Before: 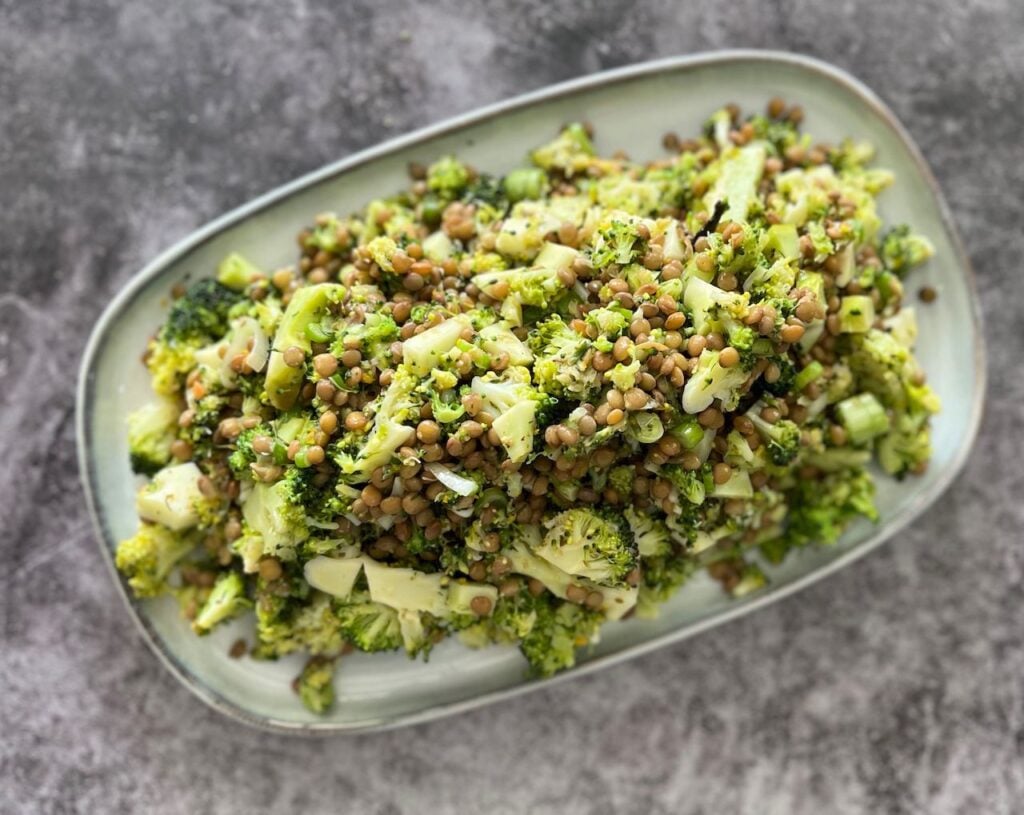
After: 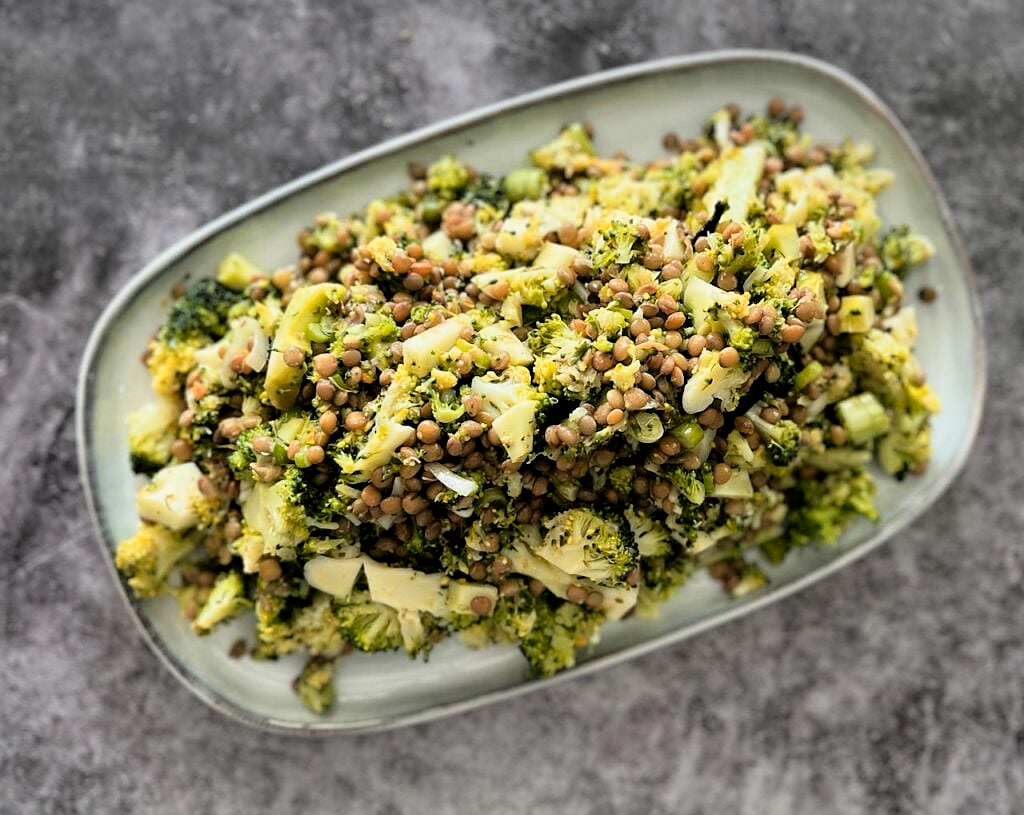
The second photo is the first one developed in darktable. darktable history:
vignetting: fall-off radius 99.4%, width/height ratio 1.335
contrast brightness saturation: saturation -0.062
color zones: curves: ch1 [(0.239, 0.552) (0.75, 0.5)]; ch2 [(0.25, 0.462) (0.749, 0.457)]
filmic rgb: black relative exposure -4.94 EV, white relative exposure 2.84 EV, threshold 5.94 EV, hardness 3.72, enable highlight reconstruction true
sharpen: radius 0.981, amount 0.611
